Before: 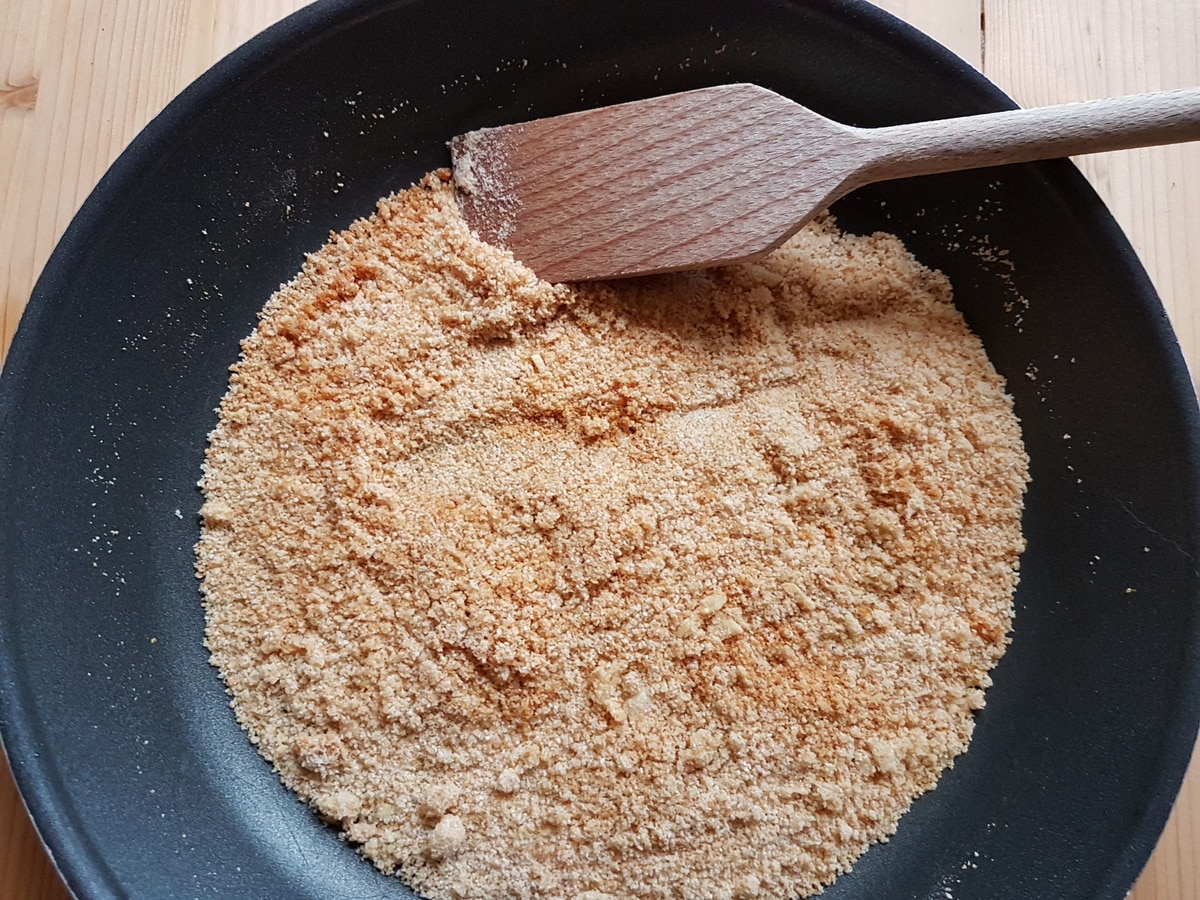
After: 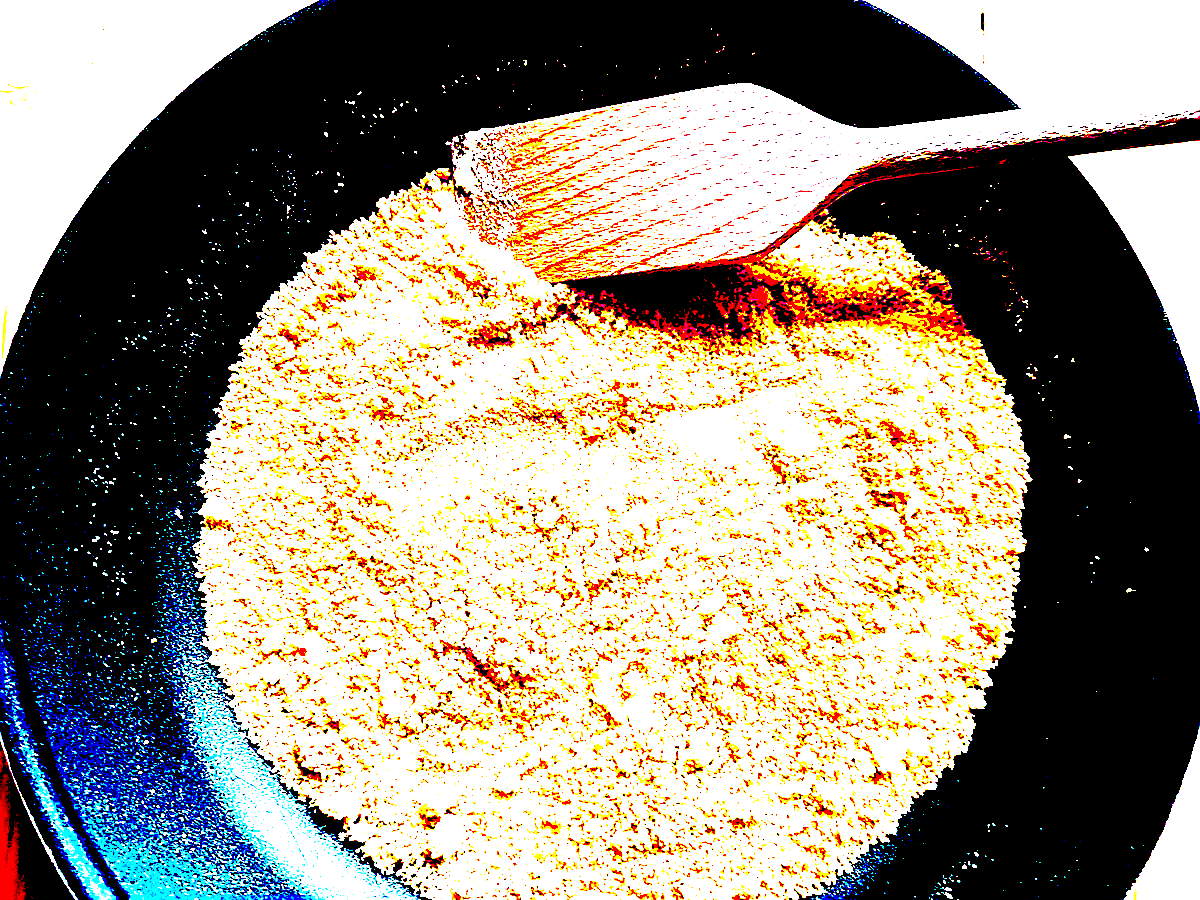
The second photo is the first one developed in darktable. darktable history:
exposure: black level correction 0.1, exposure 3 EV, compensate highlight preservation false
sharpen: on, module defaults
